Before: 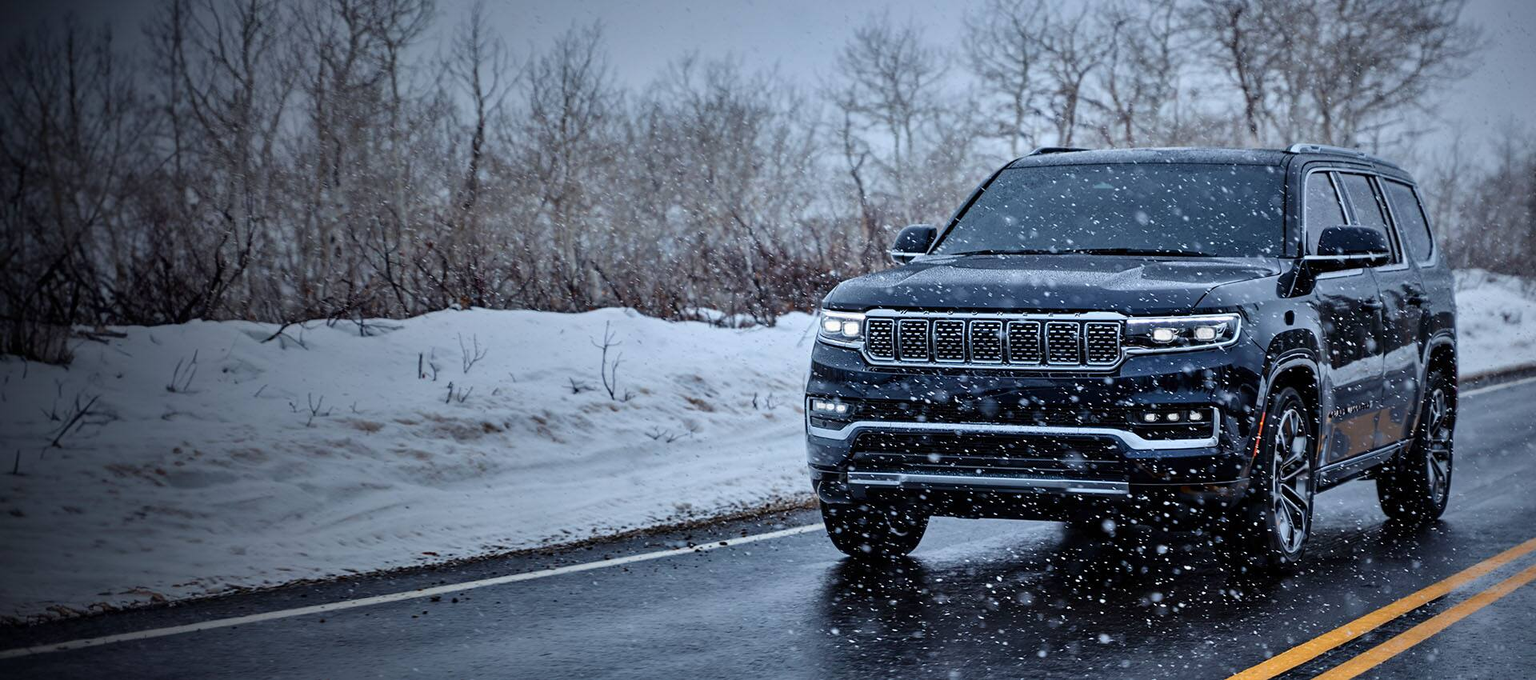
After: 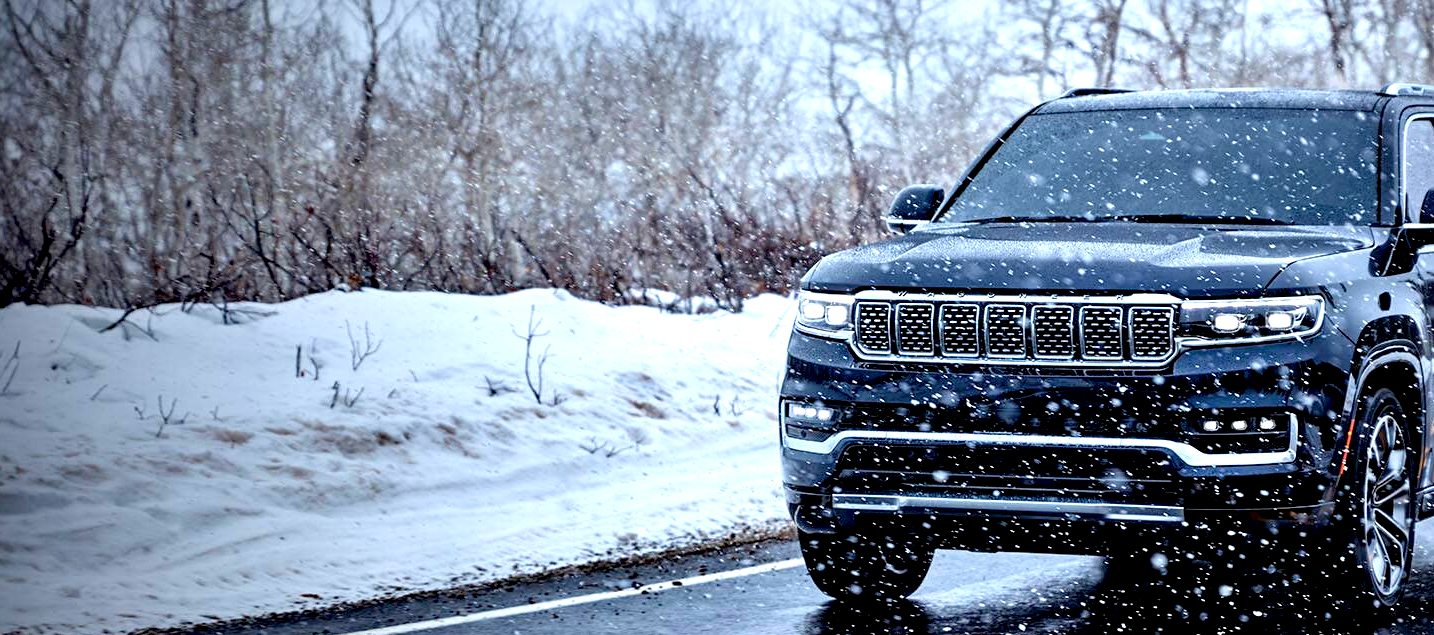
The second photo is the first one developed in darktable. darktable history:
crop and rotate: left 11.831%, top 11.346%, right 13.429%, bottom 13.899%
exposure: black level correction 0.01, exposure 1 EV, compensate highlight preservation false
